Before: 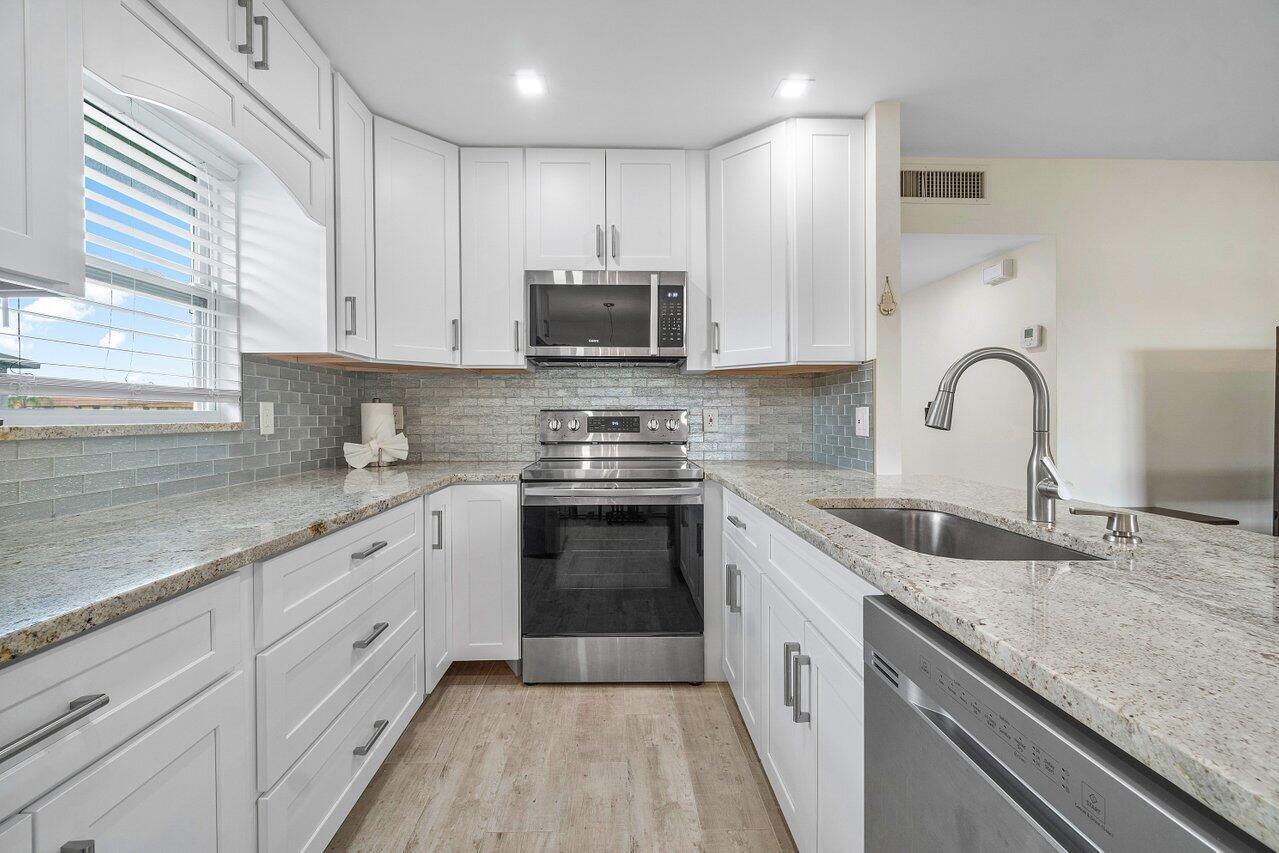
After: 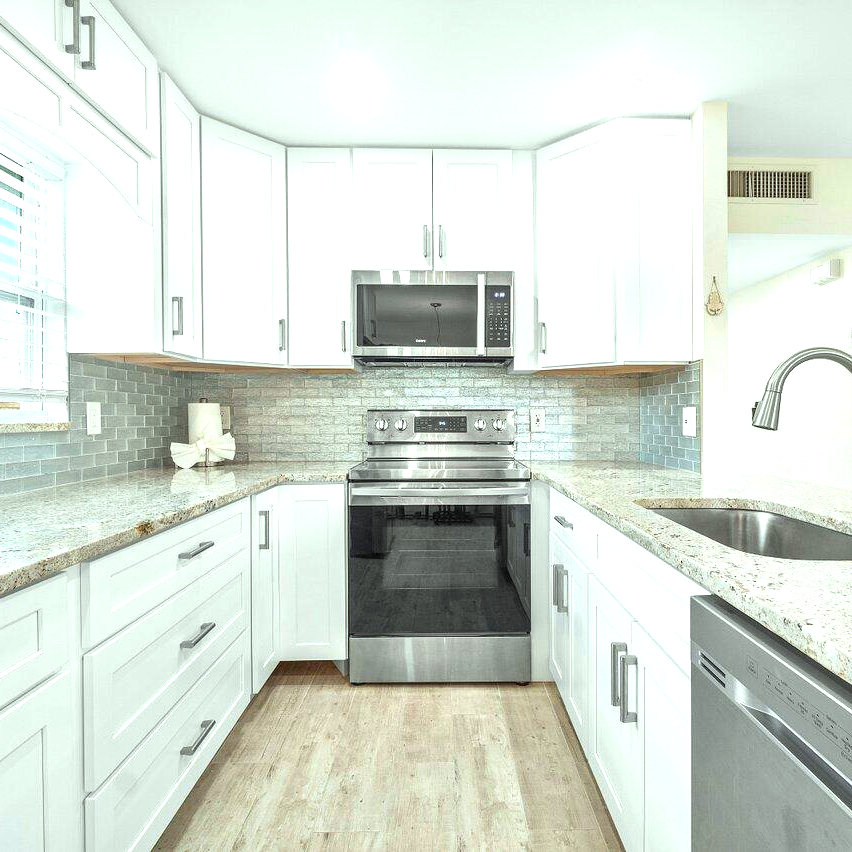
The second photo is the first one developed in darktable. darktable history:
exposure: exposure 1 EV, compensate highlight preservation false
color correction: highlights a* -8, highlights b* 3.1
crop and rotate: left 13.537%, right 19.796%
